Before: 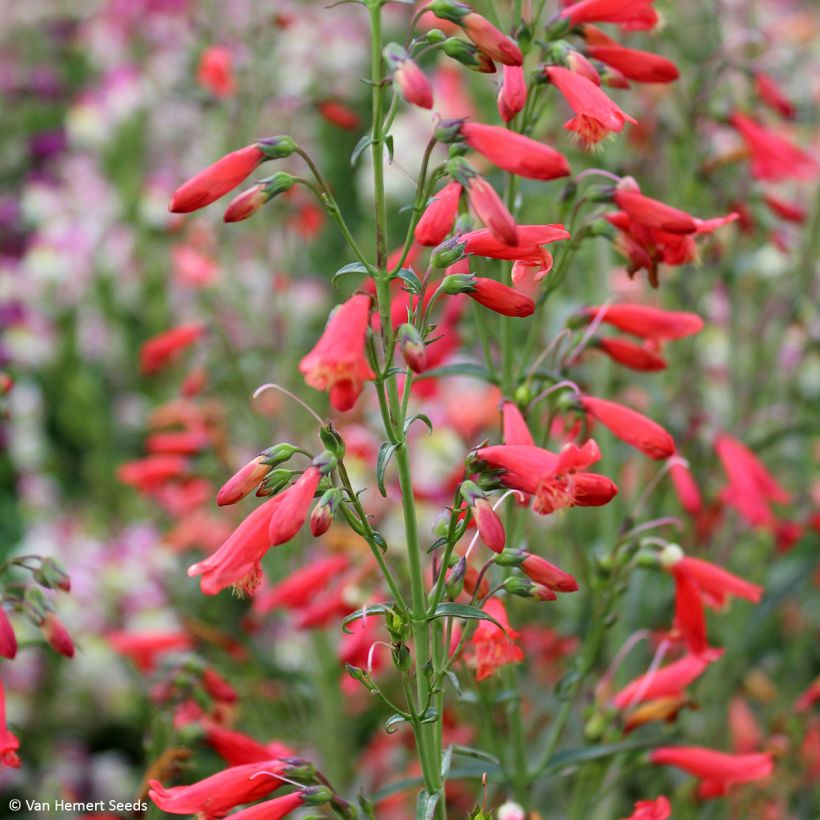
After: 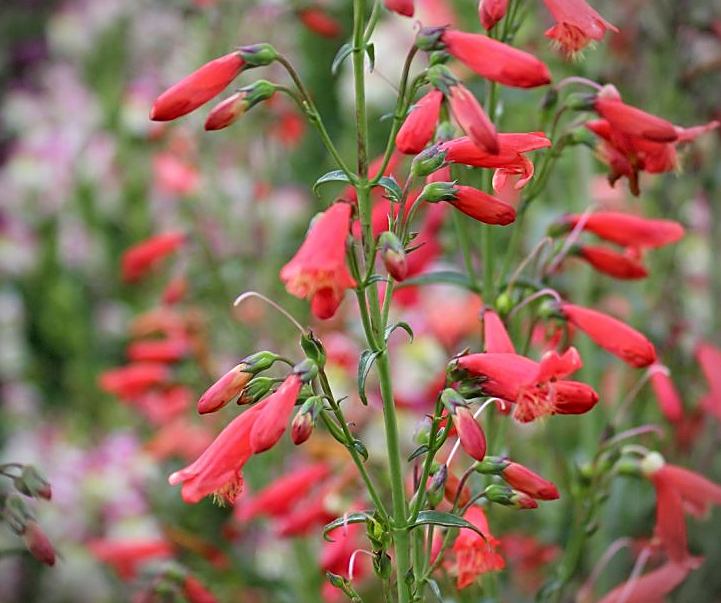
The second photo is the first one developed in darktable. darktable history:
vignetting: dithering 8-bit output, unbound false
crop and rotate: left 2.425%, top 11.305%, right 9.6%, bottom 15.08%
sharpen: on, module defaults
